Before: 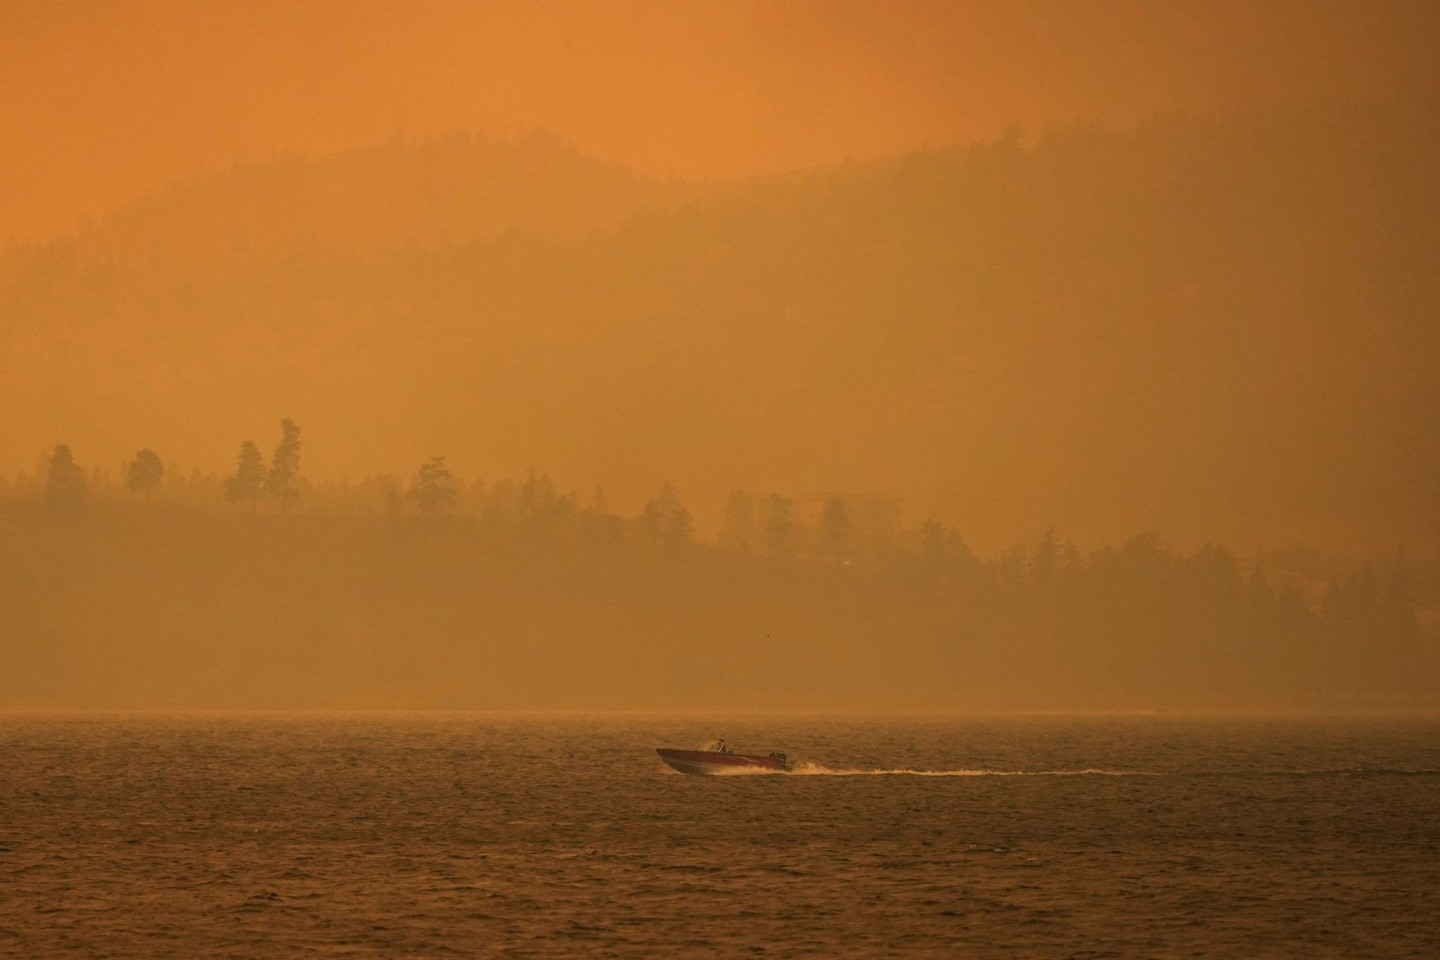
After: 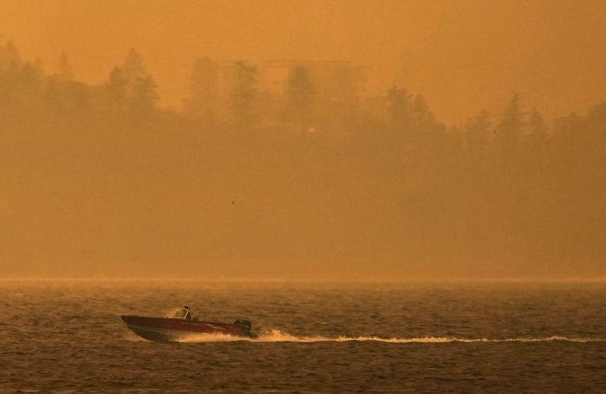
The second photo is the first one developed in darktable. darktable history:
tone equalizer: -8 EV -0.75 EV, -7 EV -0.7 EV, -6 EV -0.6 EV, -5 EV -0.4 EV, -3 EV 0.4 EV, -2 EV 0.6 EV, -1 EV 0.7 EV, +0 EV 0.75 EV, edges refinement/feathering 500, mask exposure compensation -1.57 EV, preserve details no
crop: left 37.221%, top 45.169%, right 20.63%, bottom 13.777%
